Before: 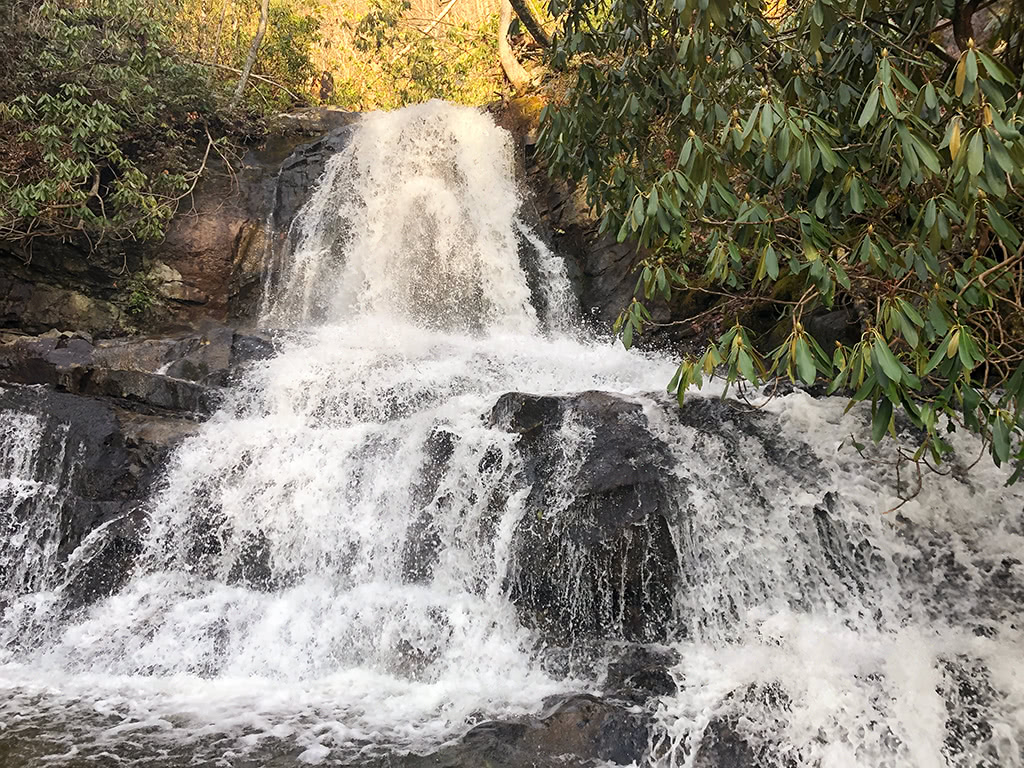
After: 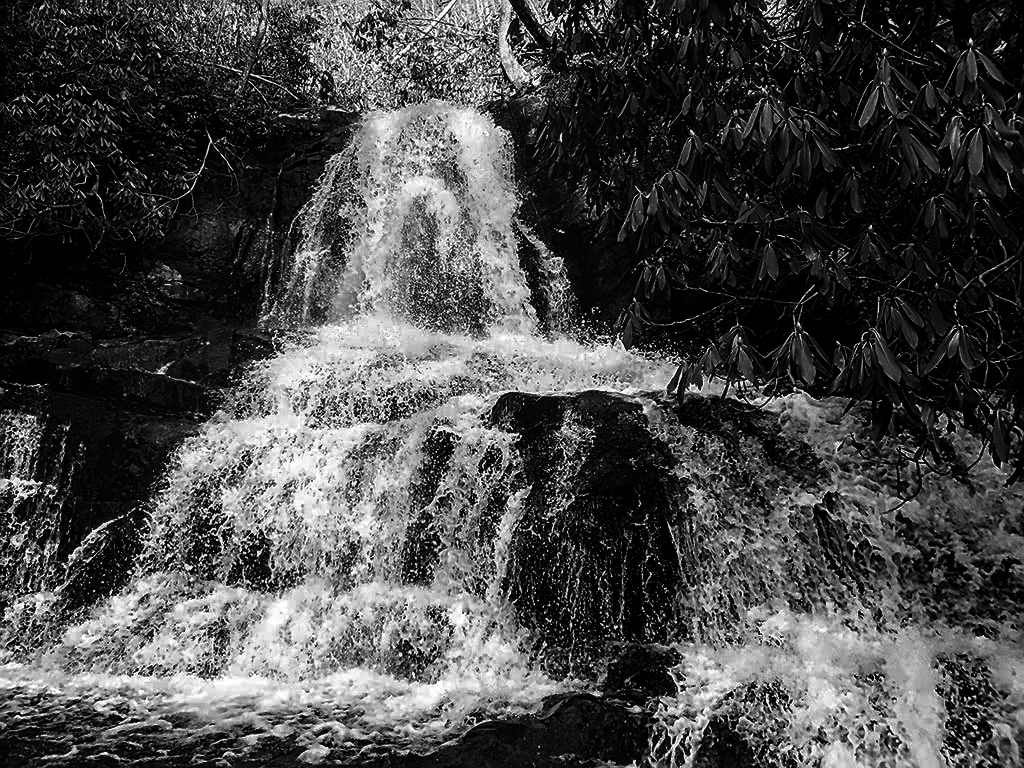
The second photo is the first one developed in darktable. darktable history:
contrast brightness saturation: contrast 0.016, brightness -0.986, saturation -0.986
sharpen: amount 0.493
local contrast: detail 130%
shadows and highlights: shadows -28.61, highlights 30.23
